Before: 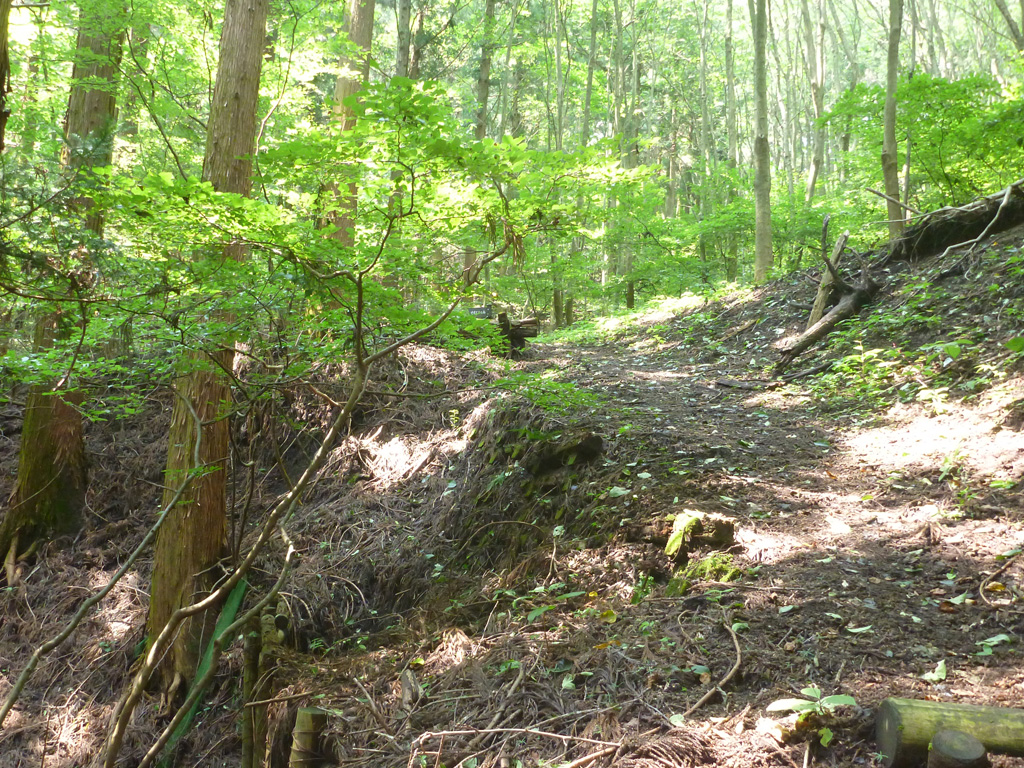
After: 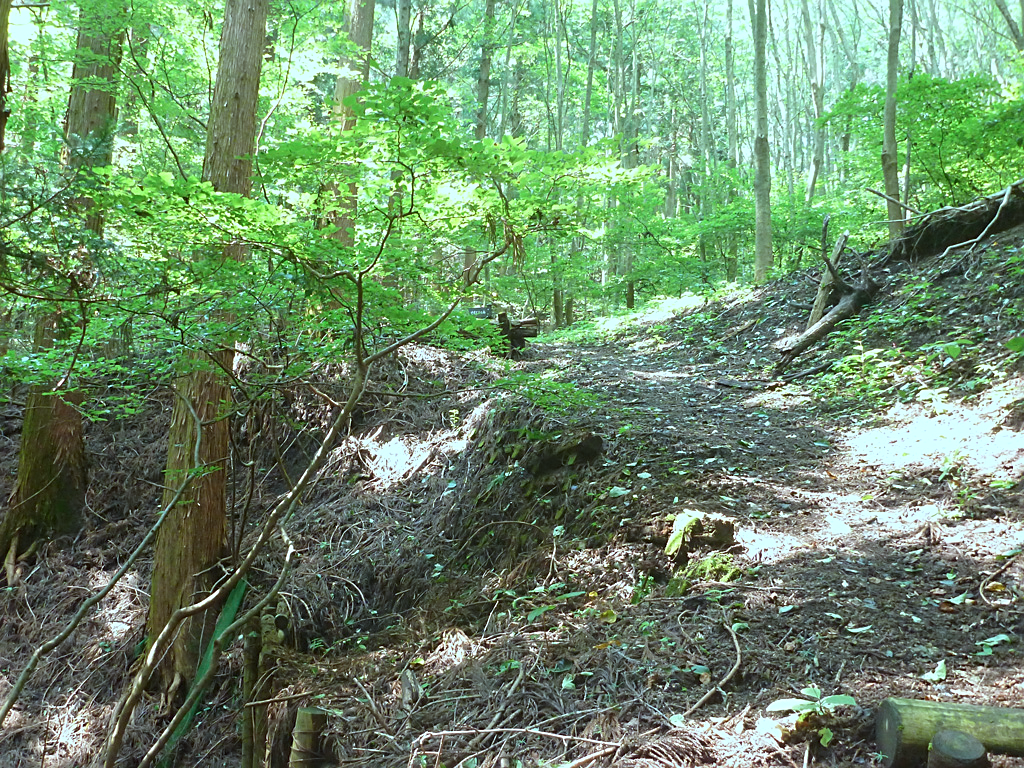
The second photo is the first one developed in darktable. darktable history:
color correction: highlights a* -12.03, highlights b* -14.82
sharpen: on, module defaults
